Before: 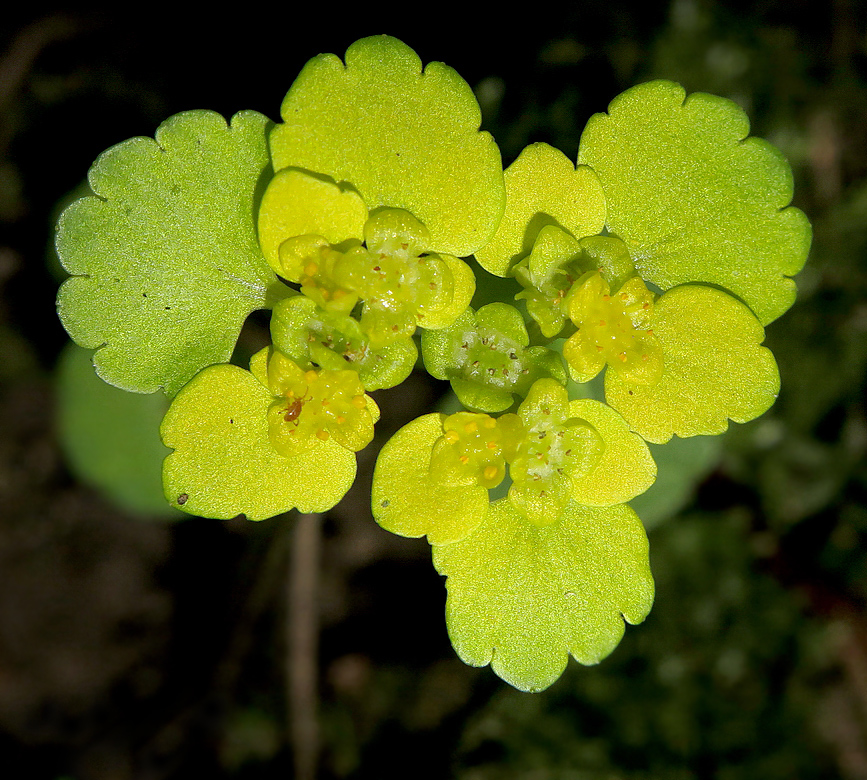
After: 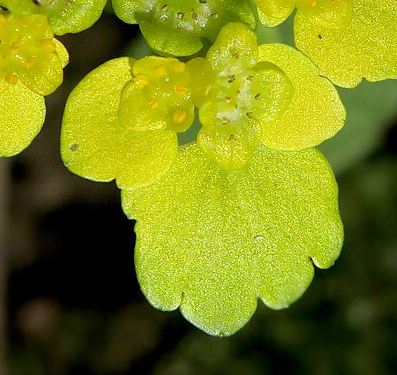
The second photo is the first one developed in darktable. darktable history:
crop: left 35.96%, top 45.717%, right 18.197%, bottom 6.087%
